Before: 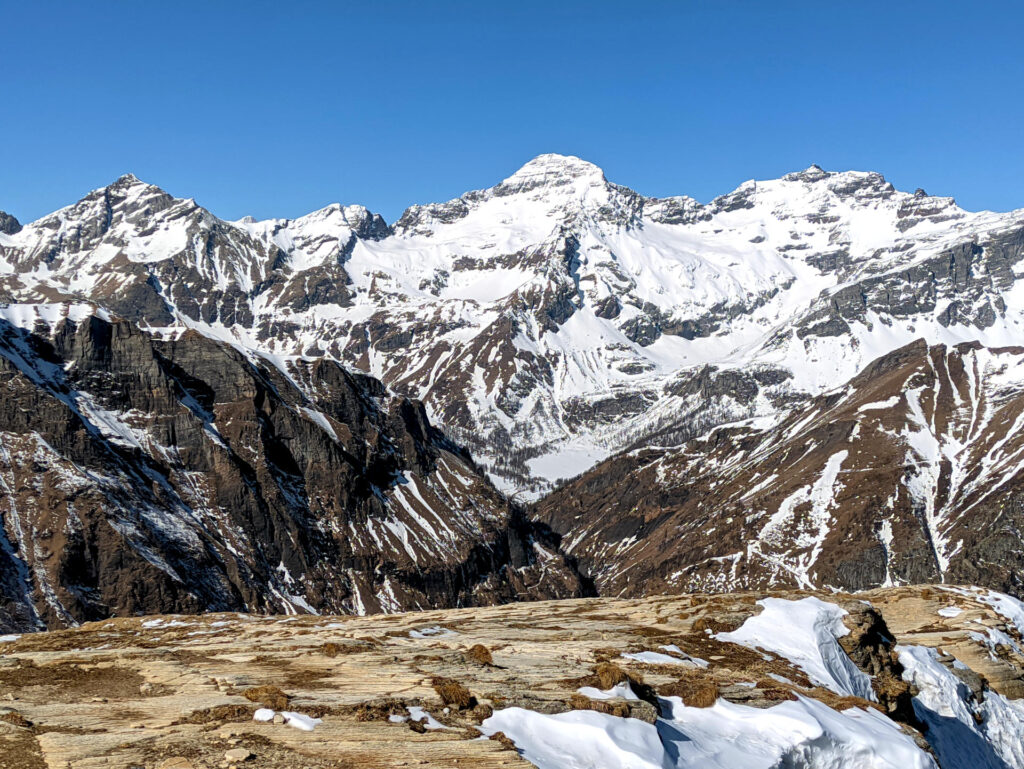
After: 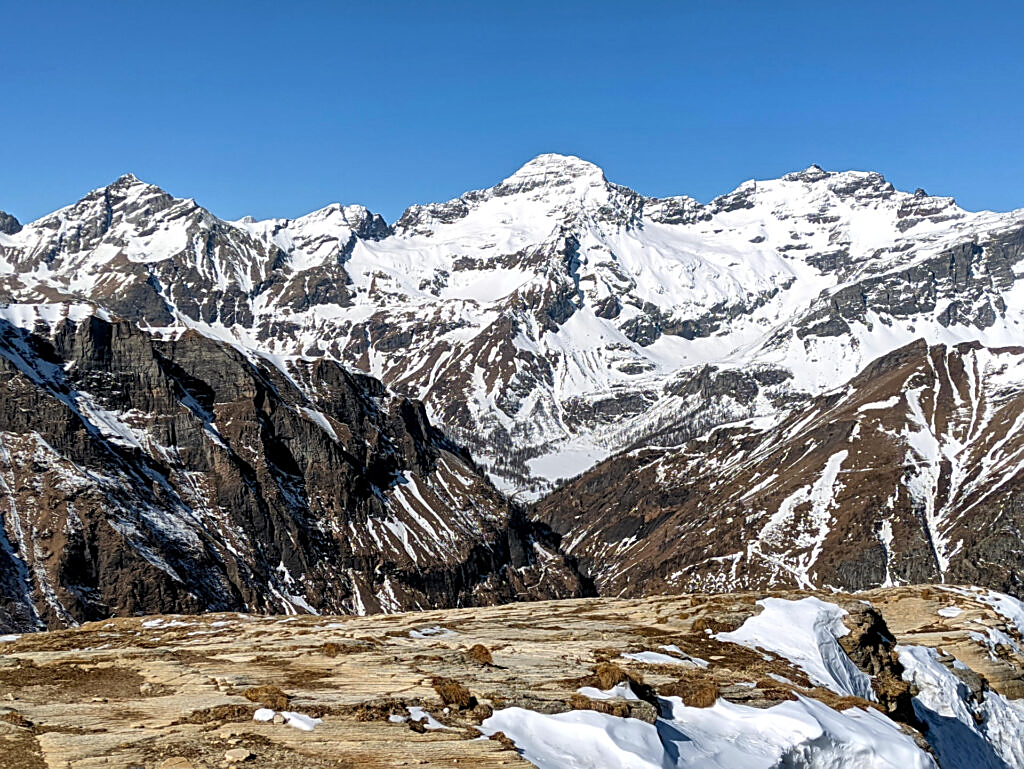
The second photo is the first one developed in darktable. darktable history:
shadows and highlights: shadows 47.97, highlights -40.81, soften with gaussian
sharpen: on, module defaults
